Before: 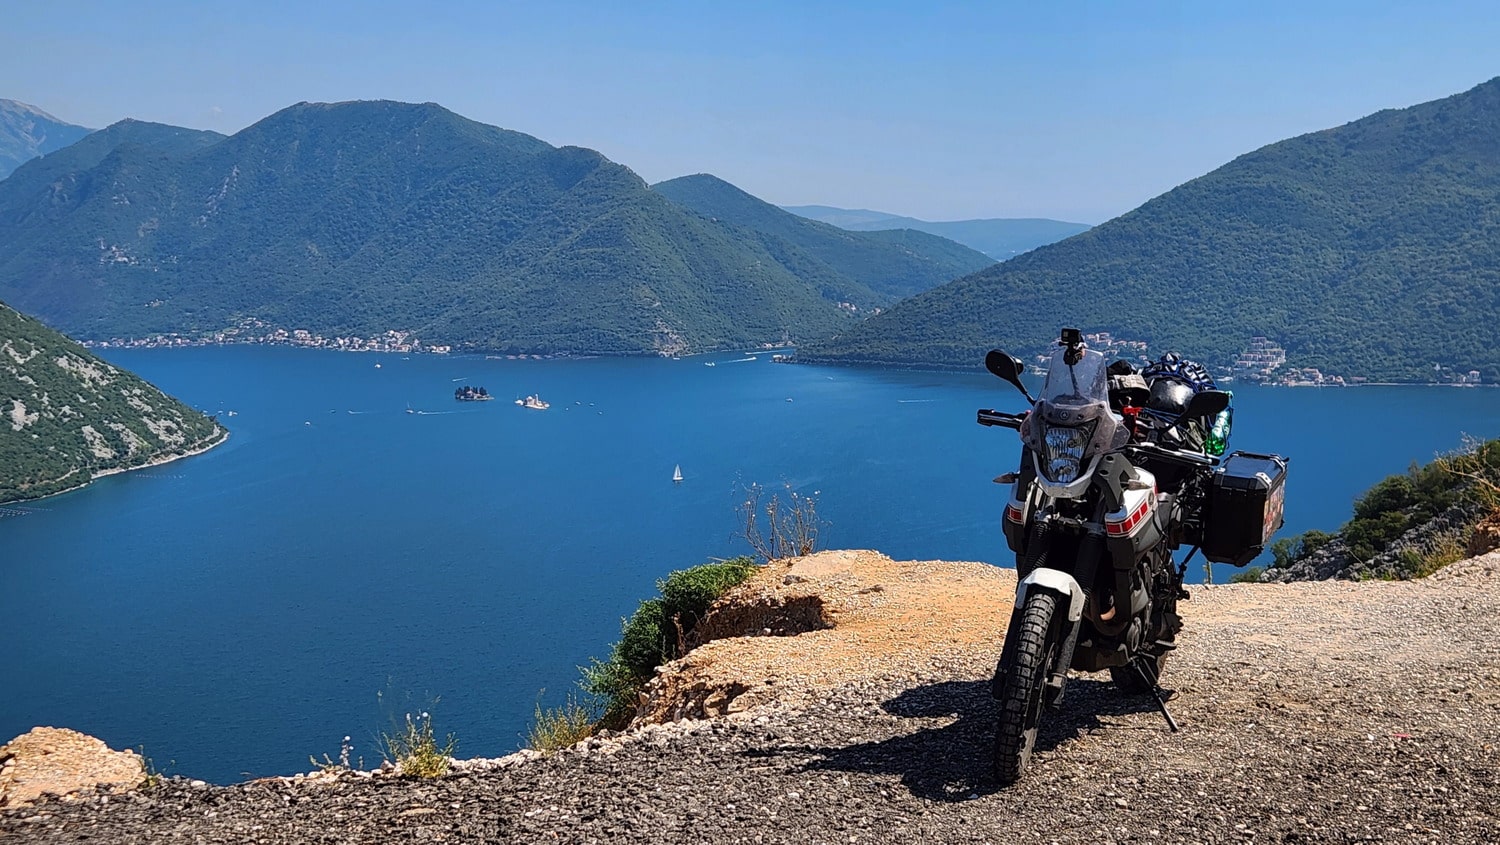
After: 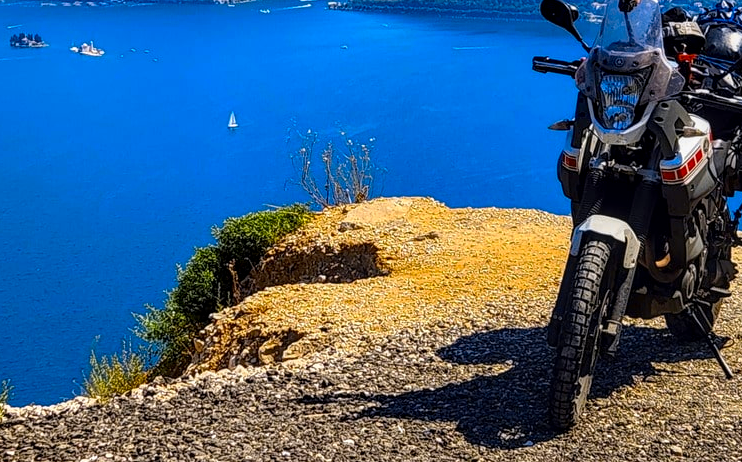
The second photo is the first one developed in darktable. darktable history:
color contrast: green-magenta contrast 1.12, blue-yellow contrast 1.95, unbound 0
crop: left 29.672%, top 41.786%, right 20.851%, bottom 3.487%
local contrast: detail 130%
